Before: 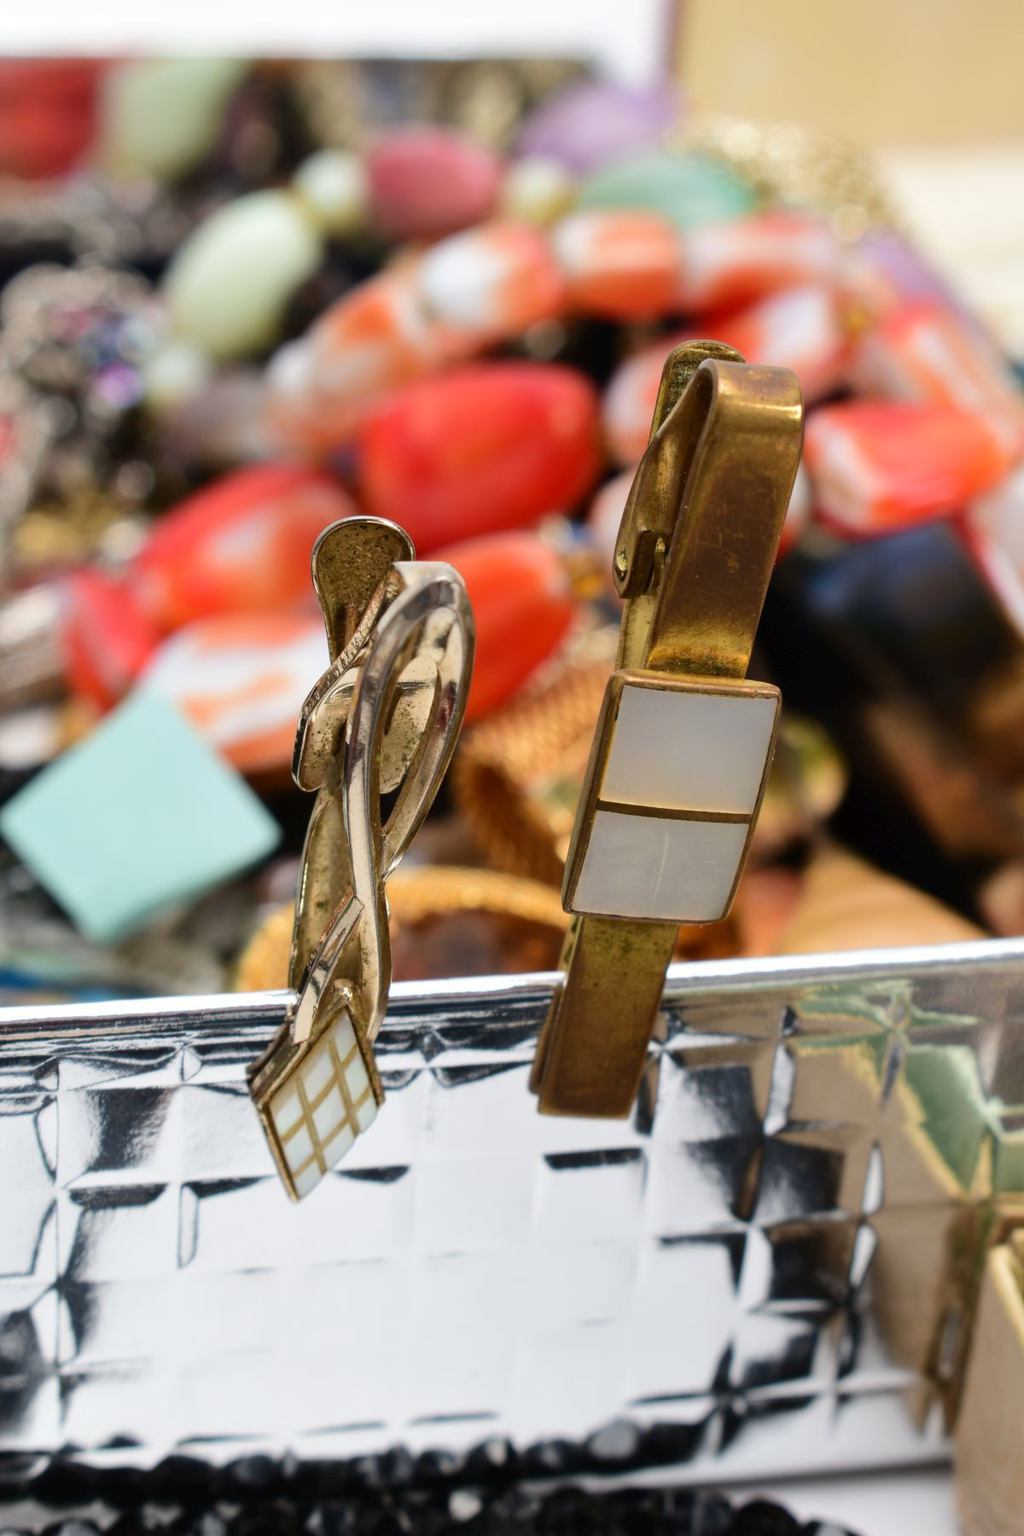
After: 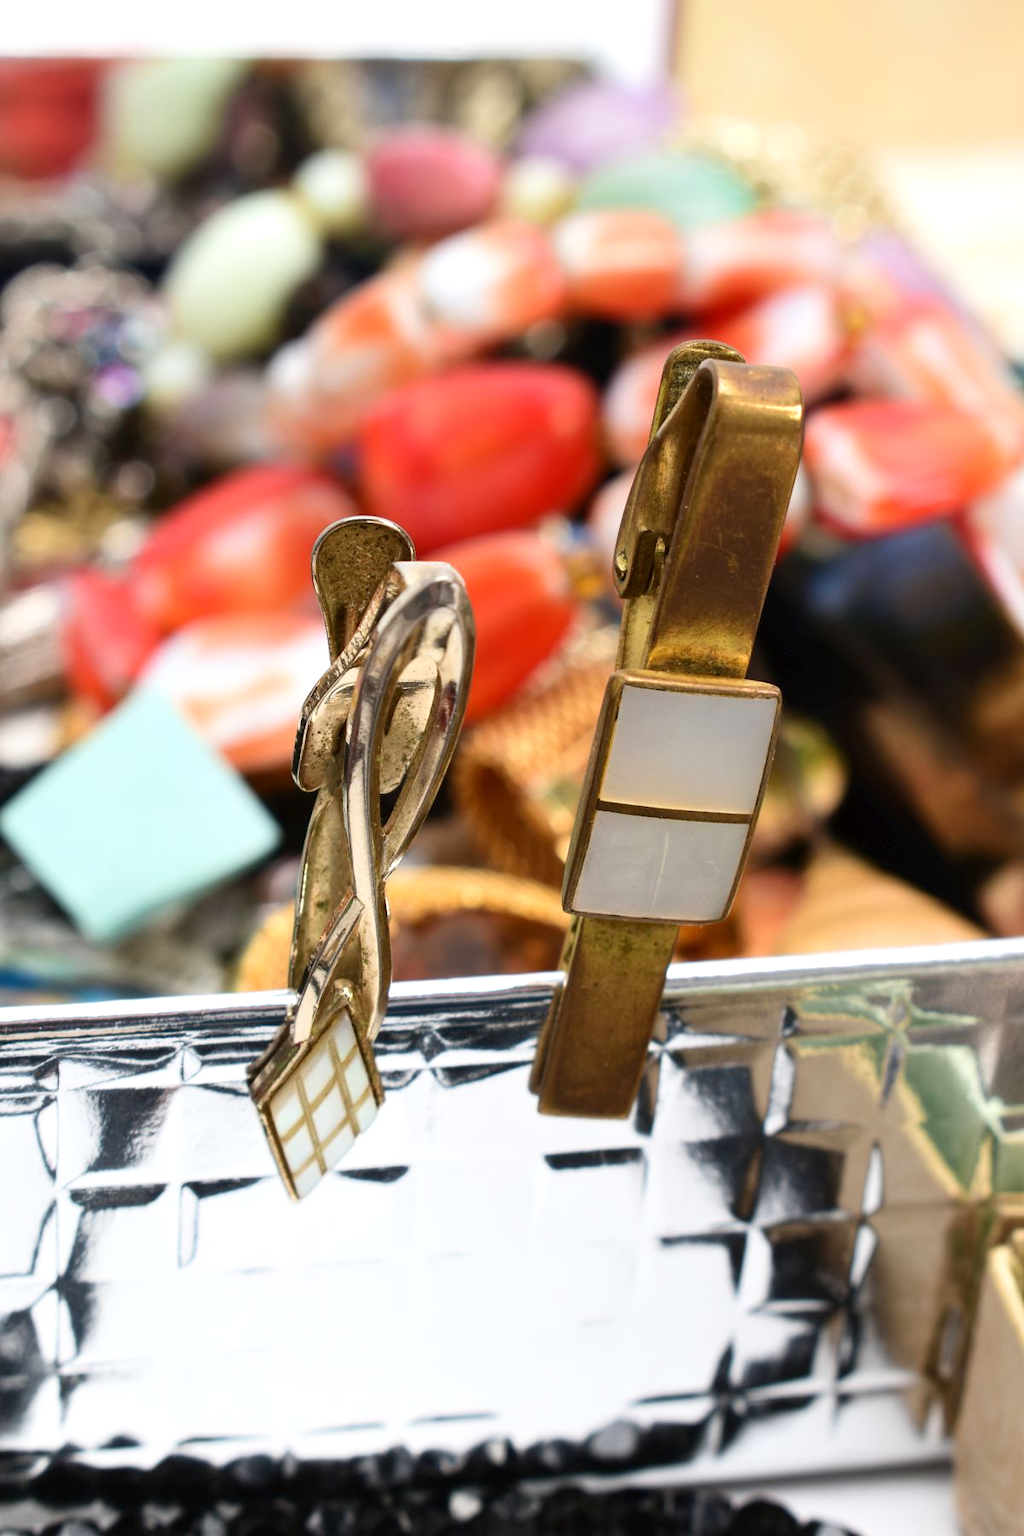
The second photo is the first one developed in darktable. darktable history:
exposure: exposure 0.272 EV, compensate highlight preservation false
shadows and highlights: shadows 0.4, highlights 41.19
